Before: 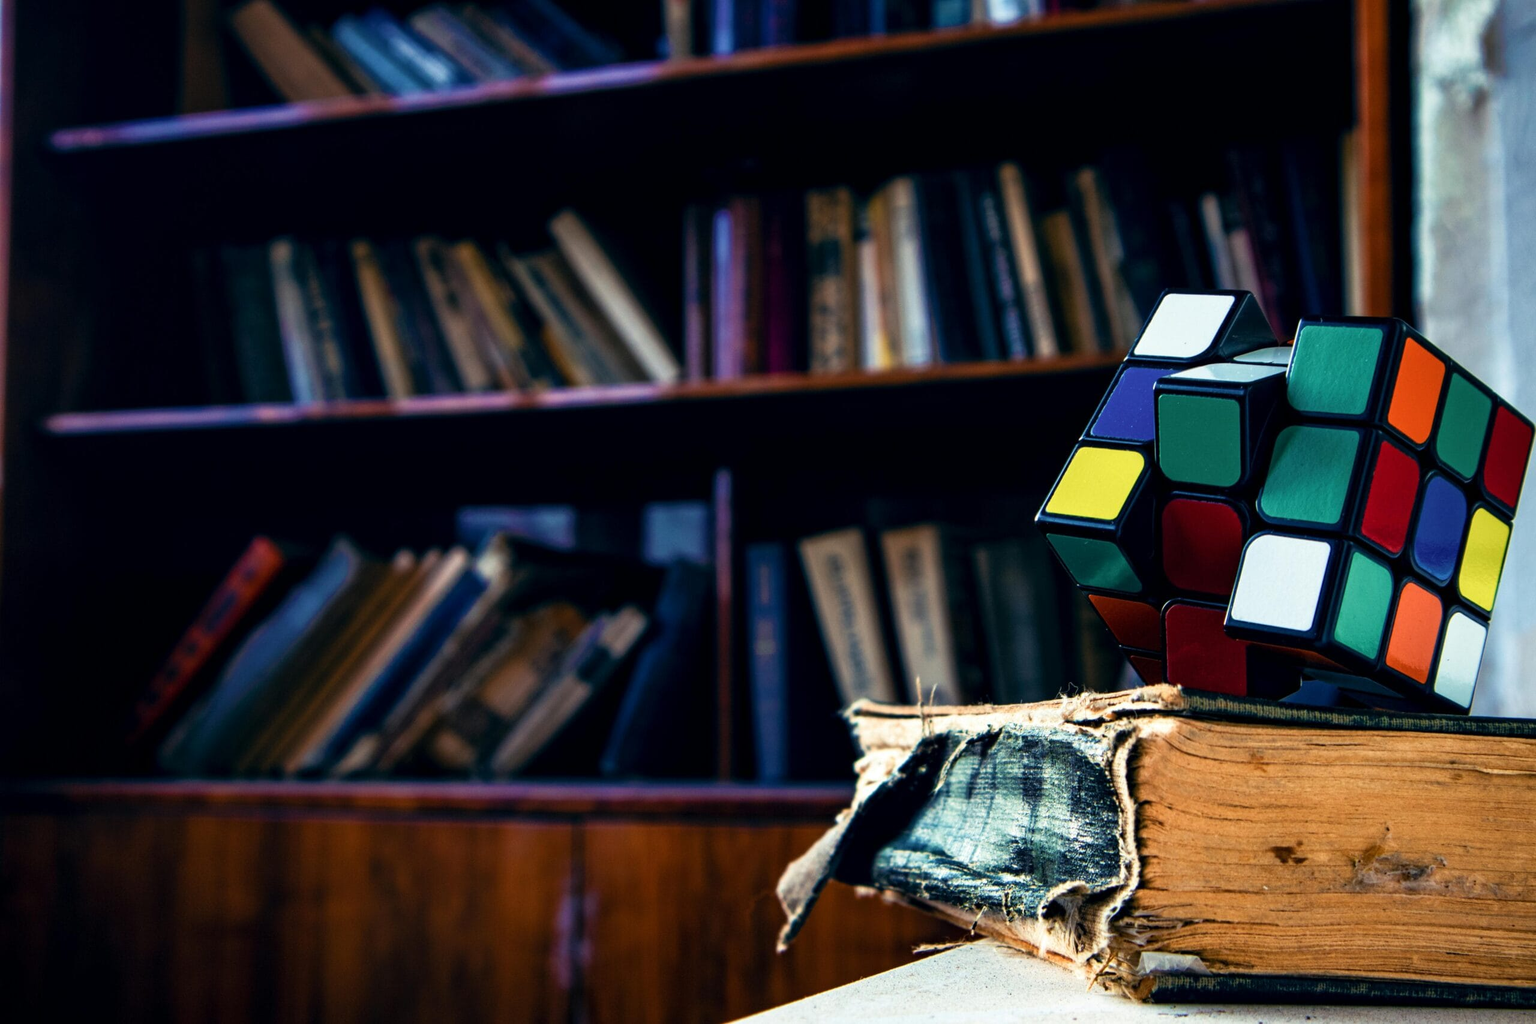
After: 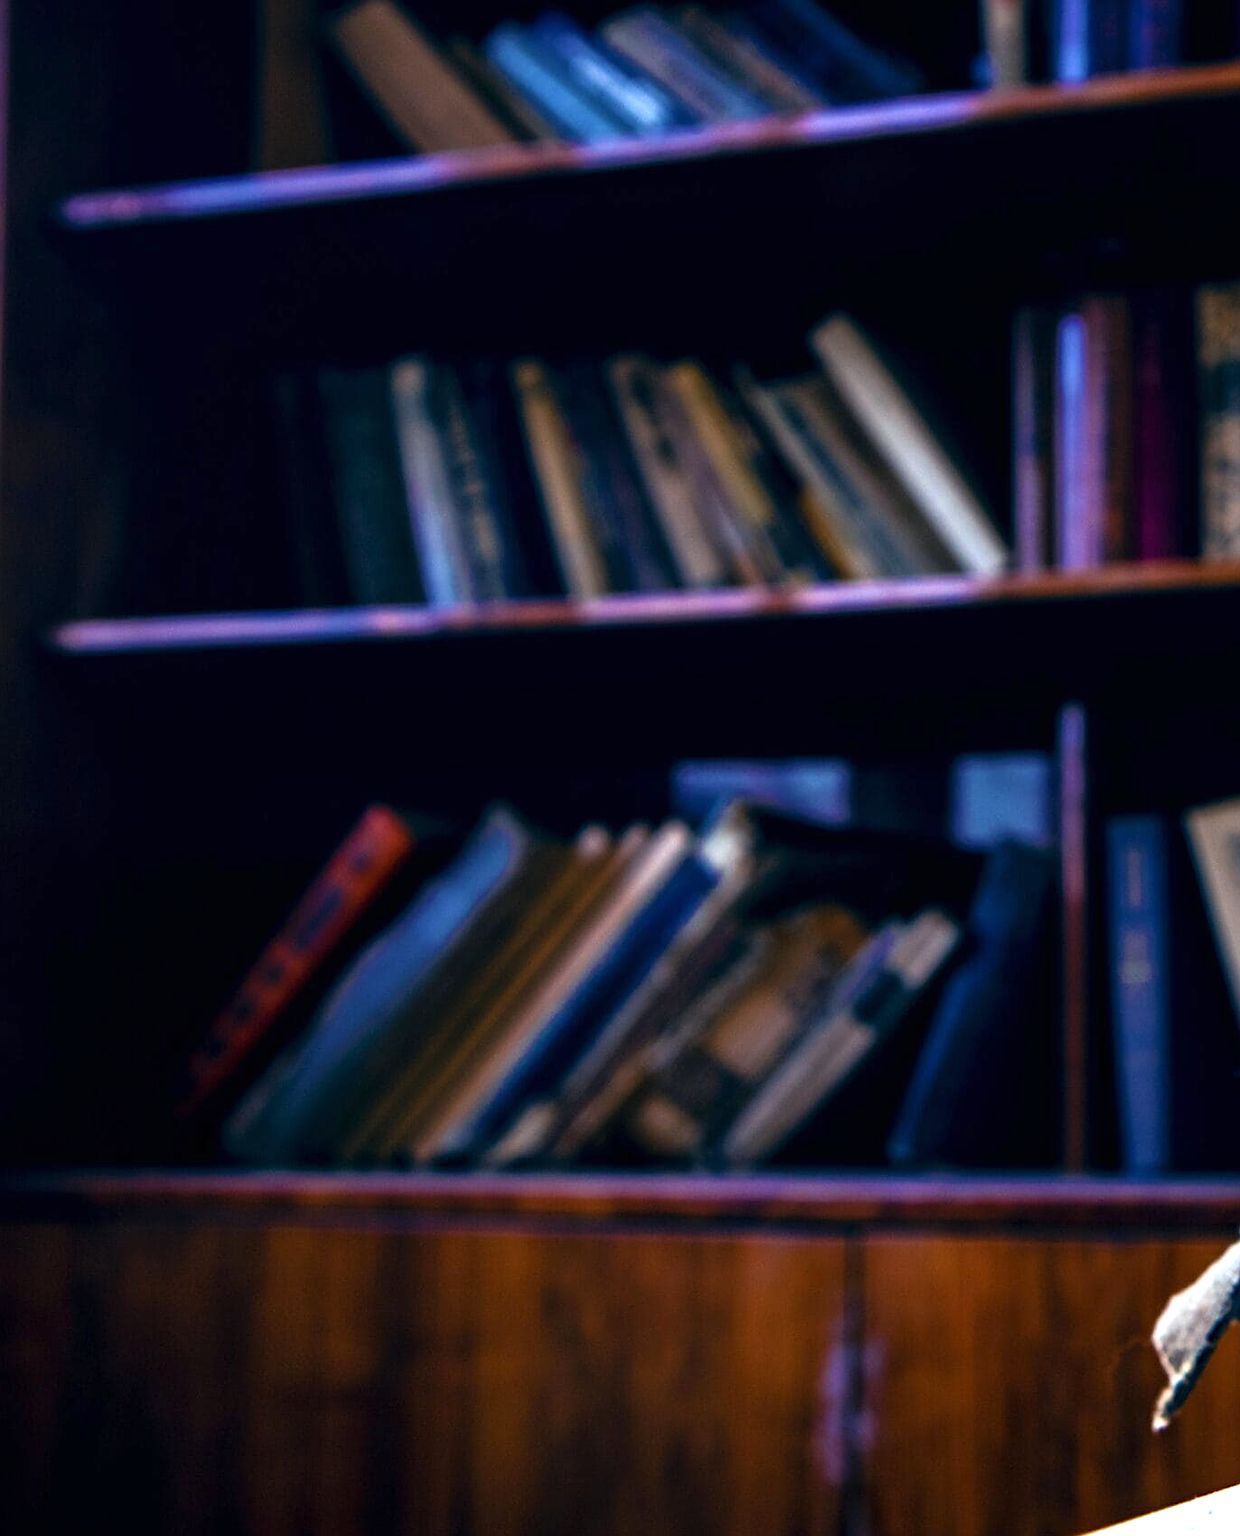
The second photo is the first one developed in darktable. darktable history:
crop: left 0.587%, right 45.588%, bottom 0.086%
exposure: black level correction 0, exposure 0.5 EV, compensate highlight preservation false
sharpen: on, module defaults
white balance: red 0.967, blue 1.119, emerald 0.756
